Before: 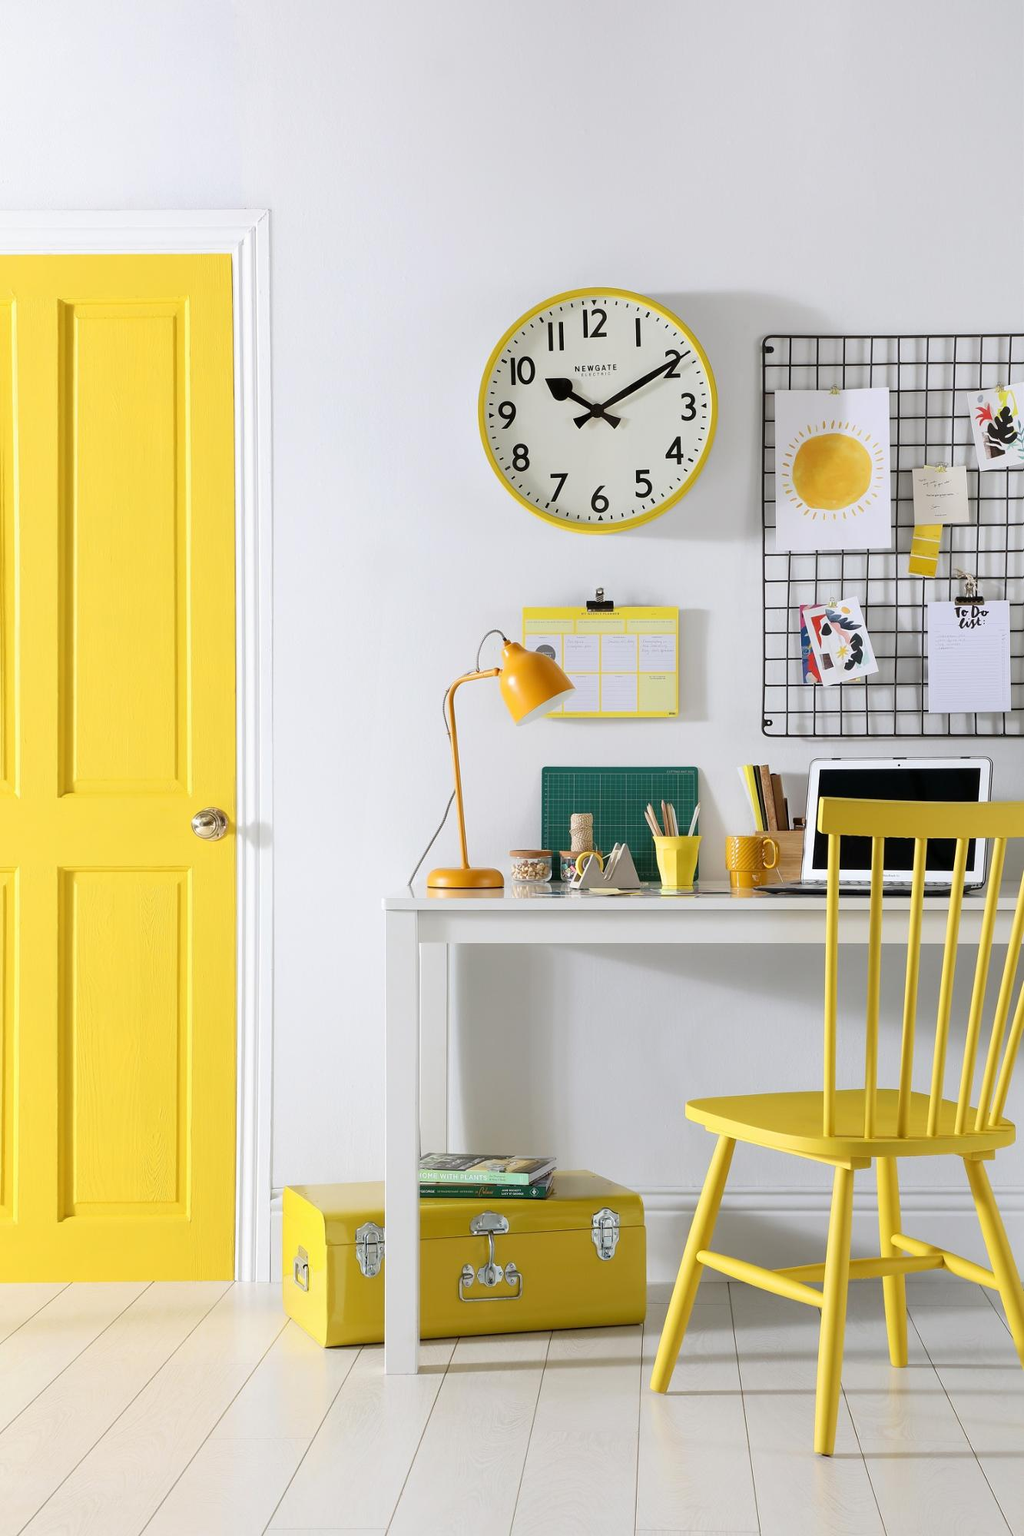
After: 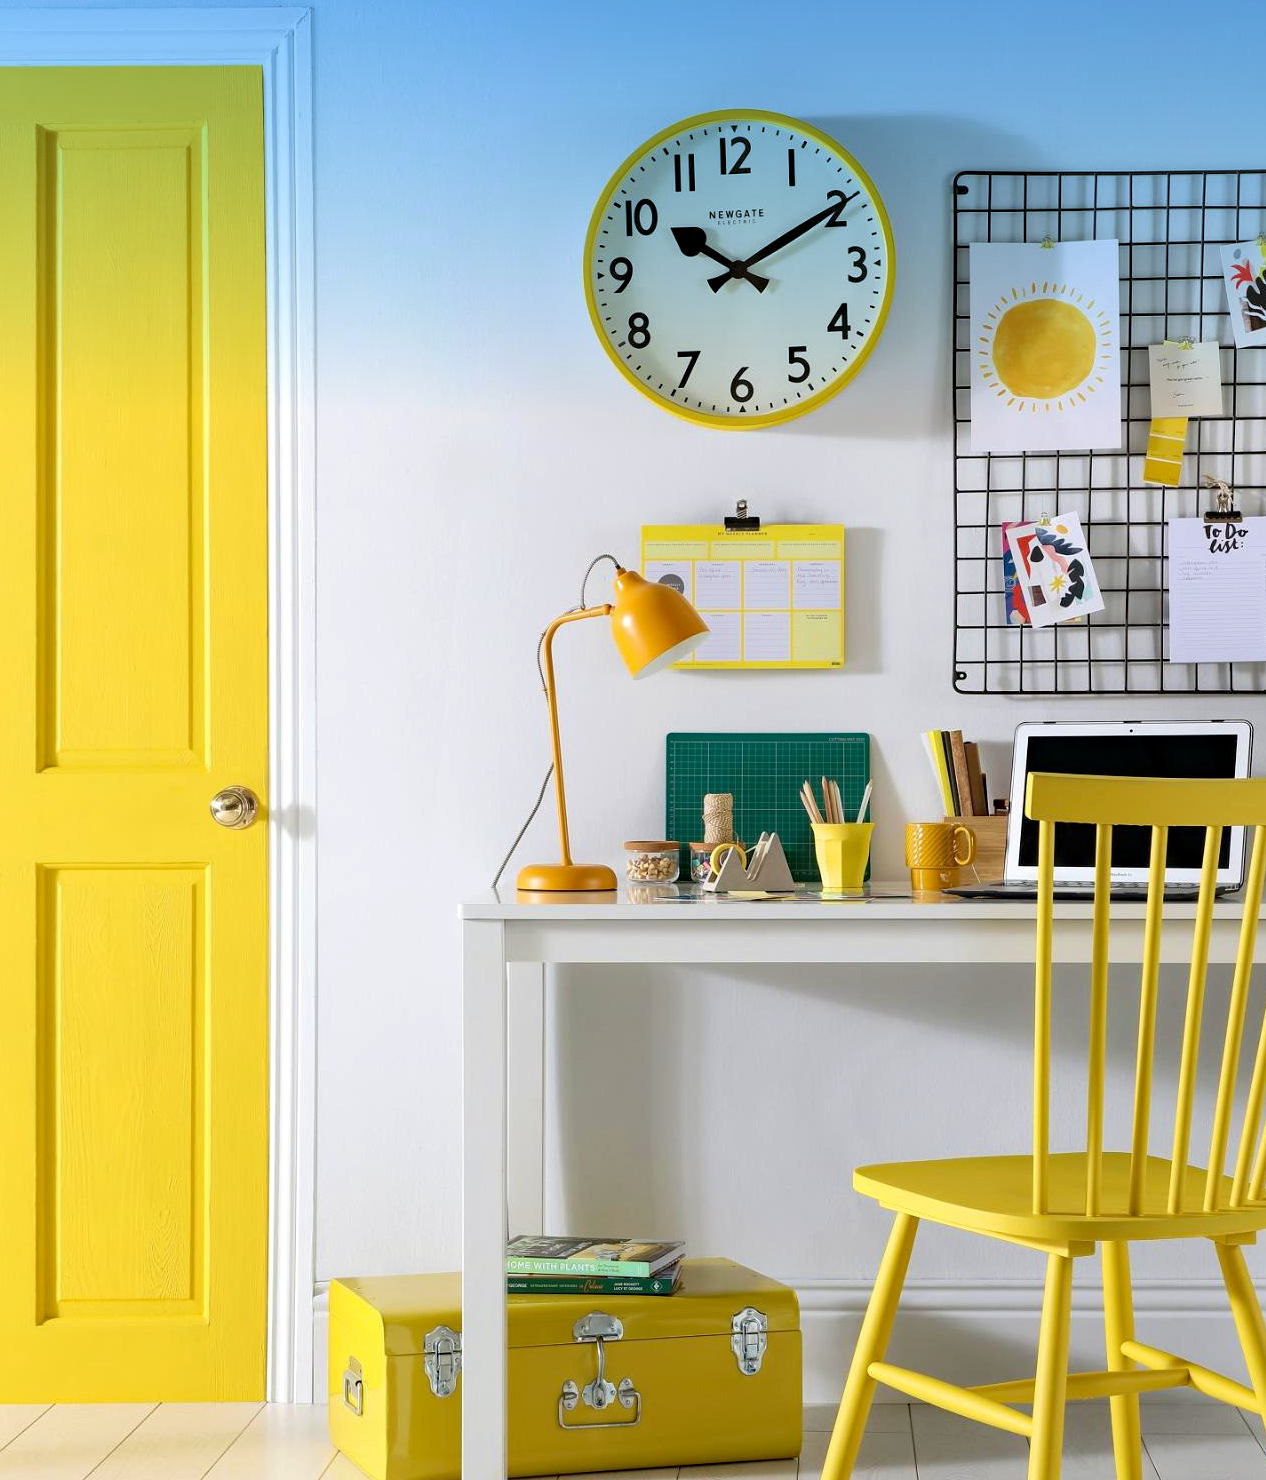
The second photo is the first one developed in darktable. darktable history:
haze removal: compatibility mode true, adaptive false
crop and rotate: left 2.991%, top 13.302%, right 1.981%, bottom 12.636%
graduated density: density 2.02 EV, hardness 44%, rotation 0.374°, offset 8.21, hue 208.8°, saturation 97%
local contrast: highlights 100%, shadows 100%, detail 120%, midtone range 0.2
velvia: on, module defaults
